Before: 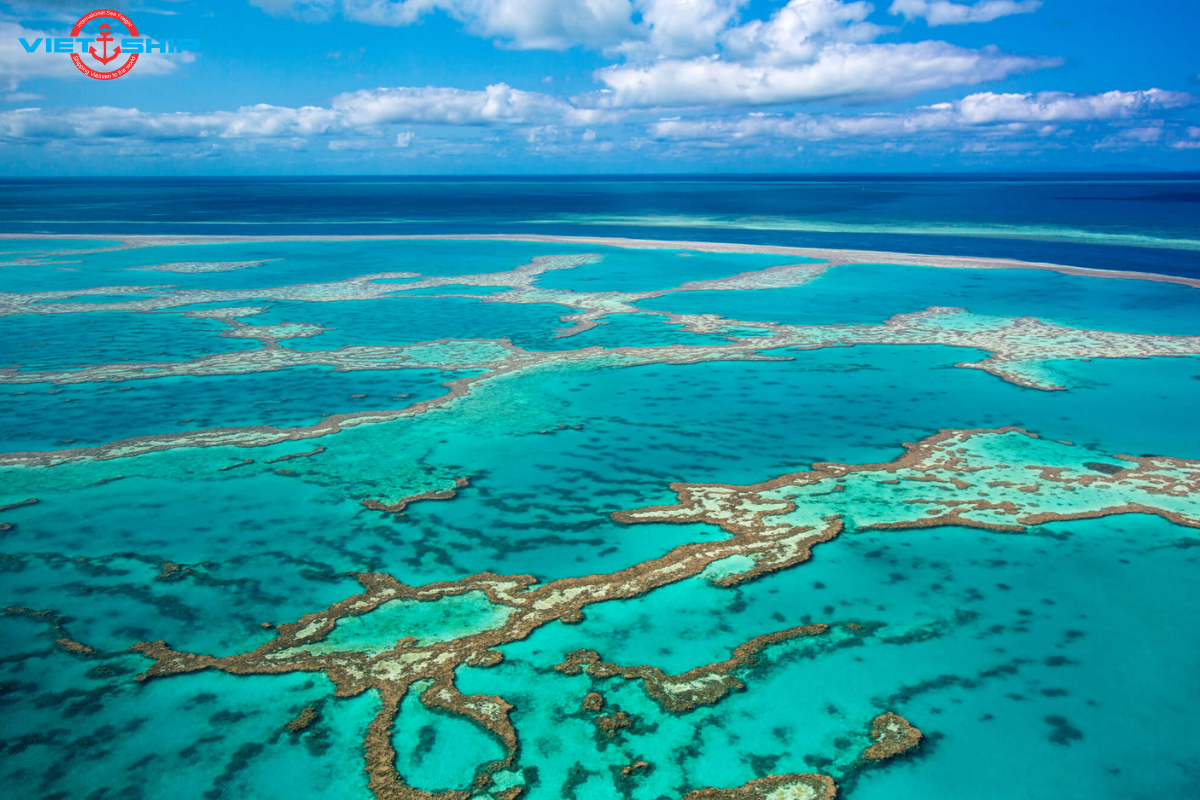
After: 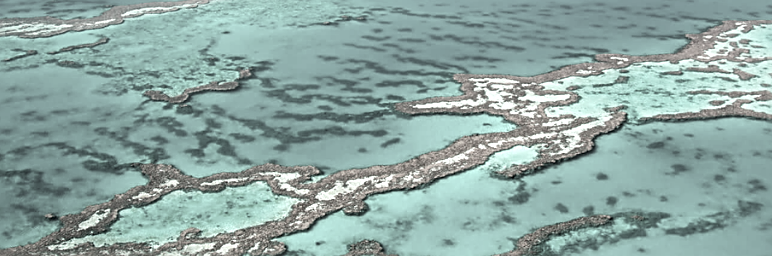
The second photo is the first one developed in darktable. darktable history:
color contrast: green-magenta contrast 0.3, blue-yellow contrast 0.15
crop: left 18.091%, top 51.13%, right 17.525%, bottom 16.85%
sharpen: on, module defaults
exposure: black level correction 0.001, exposure 0.5 EV, compensate exposure bias true, compensate highlight preservation false
